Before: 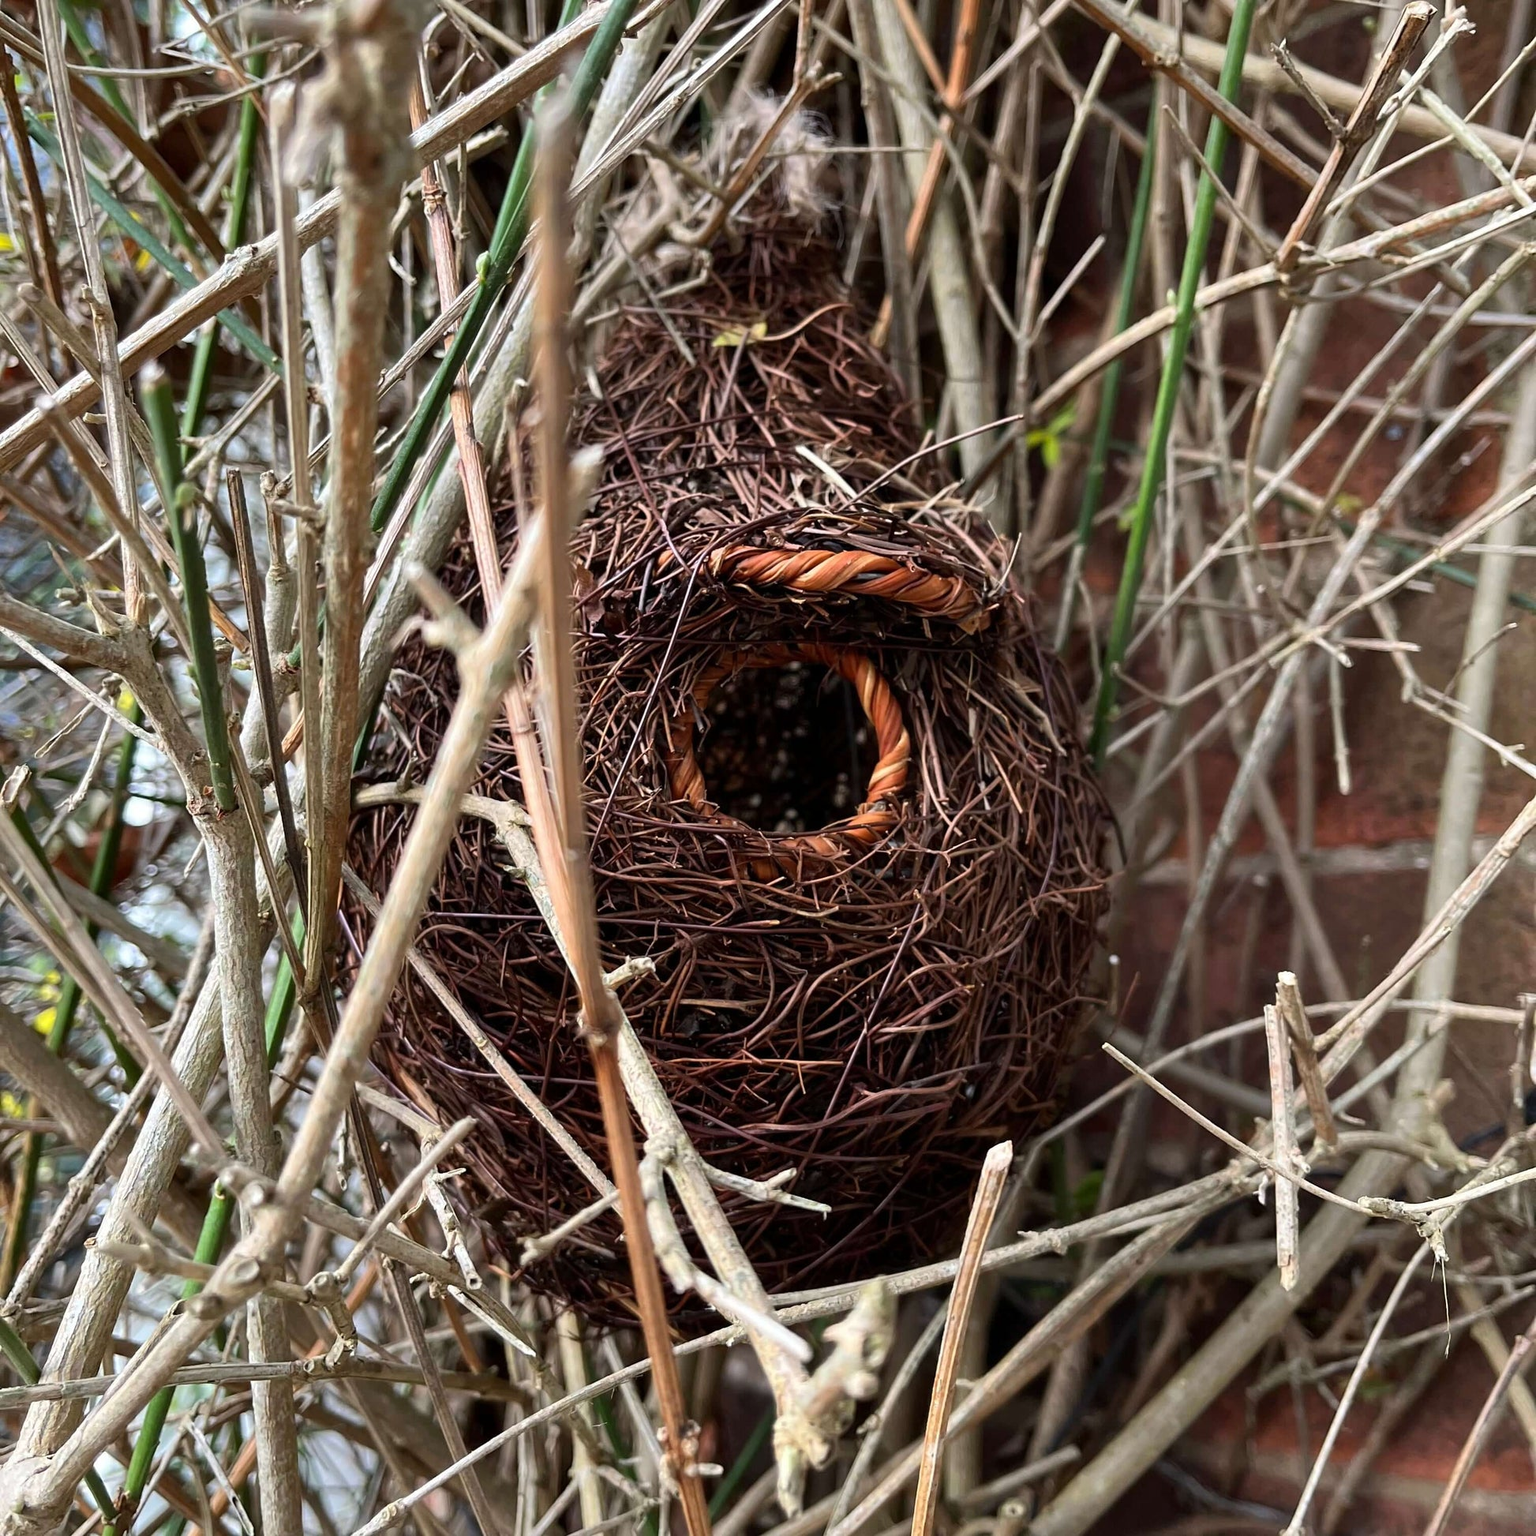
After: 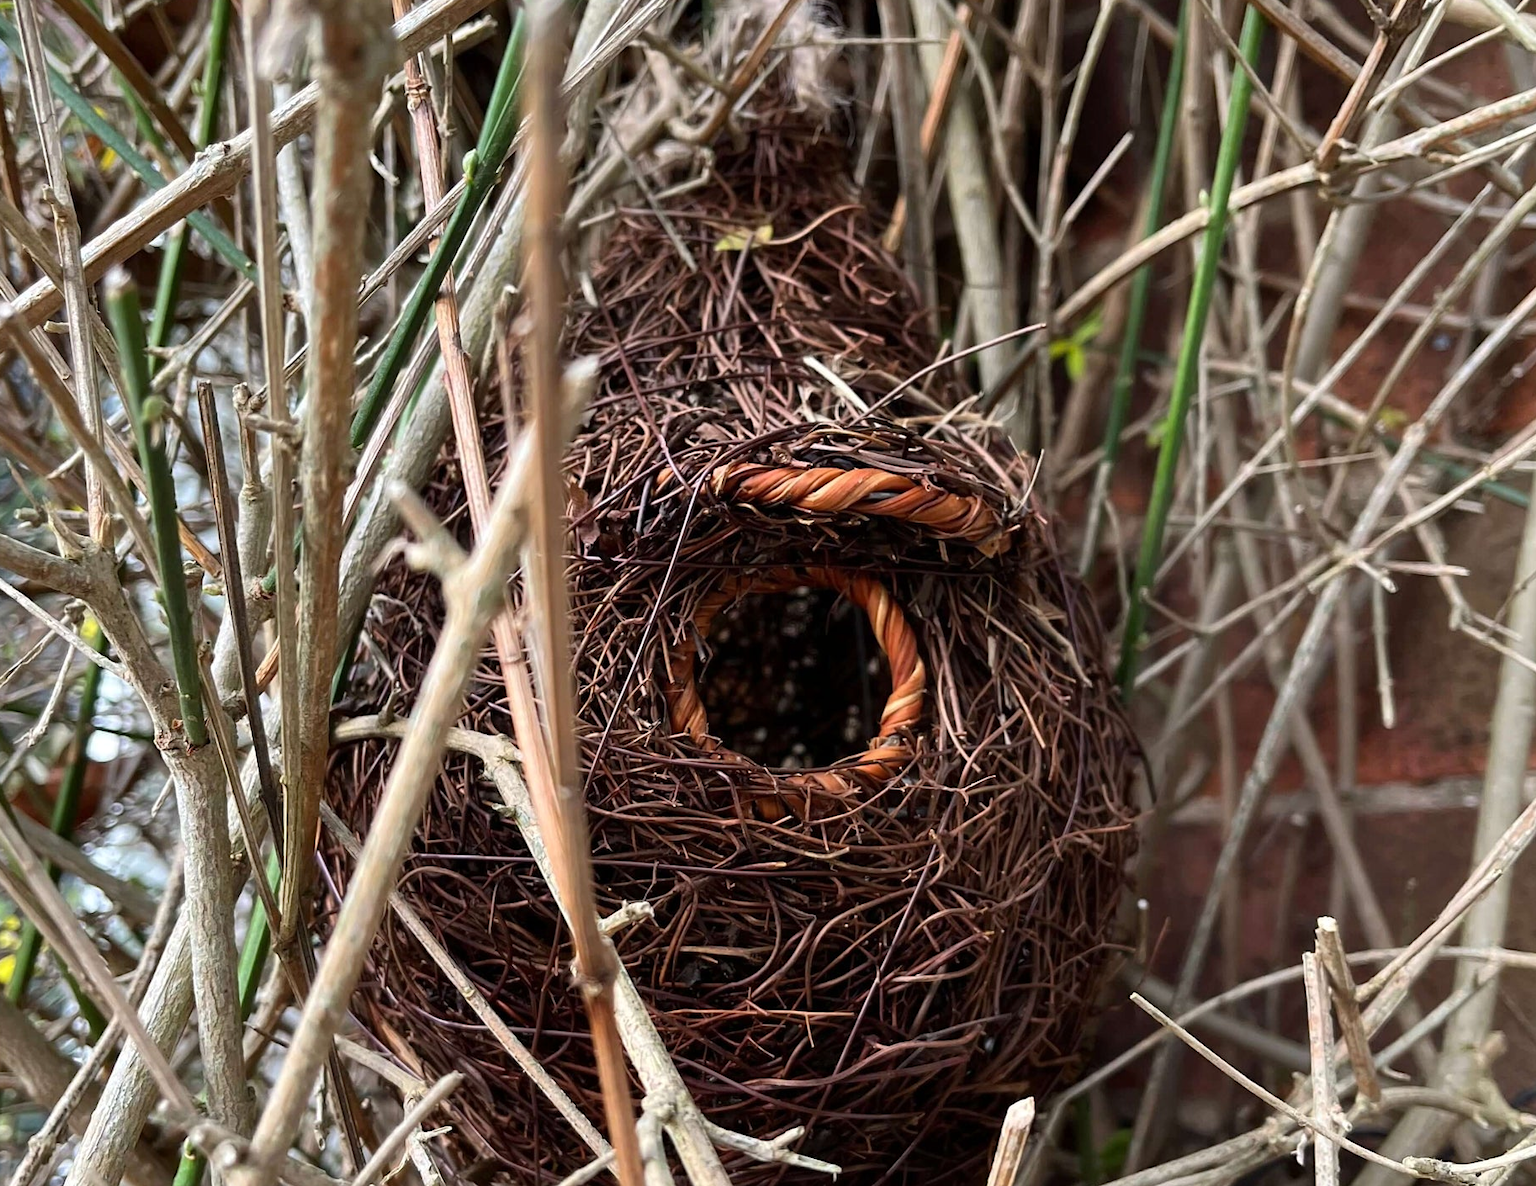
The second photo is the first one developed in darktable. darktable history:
crop: left 2.737%, top 7.287%, right 3.421%, bottom 20.179%
tone equalizer: on, module defaults
